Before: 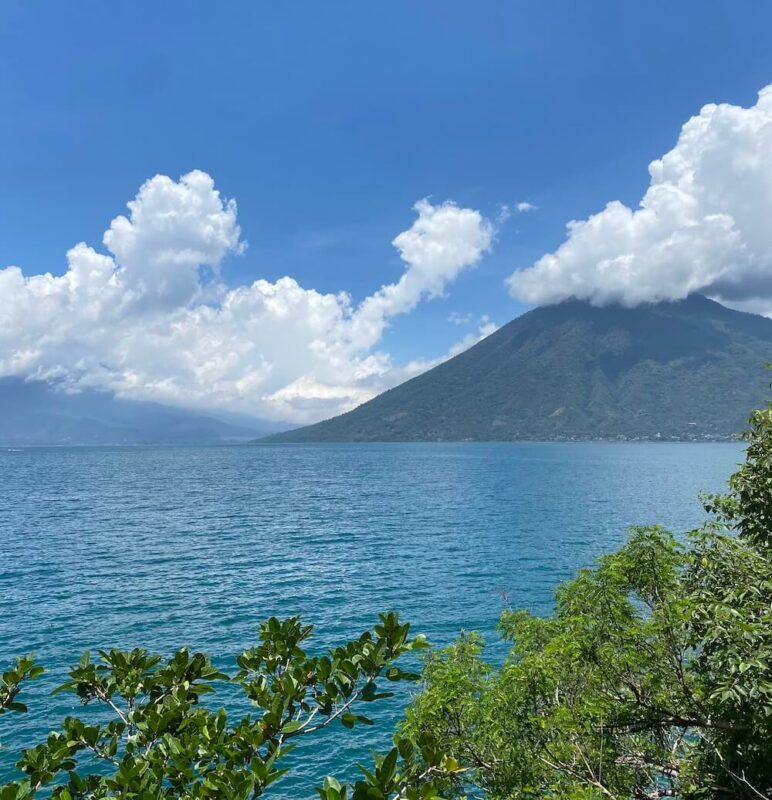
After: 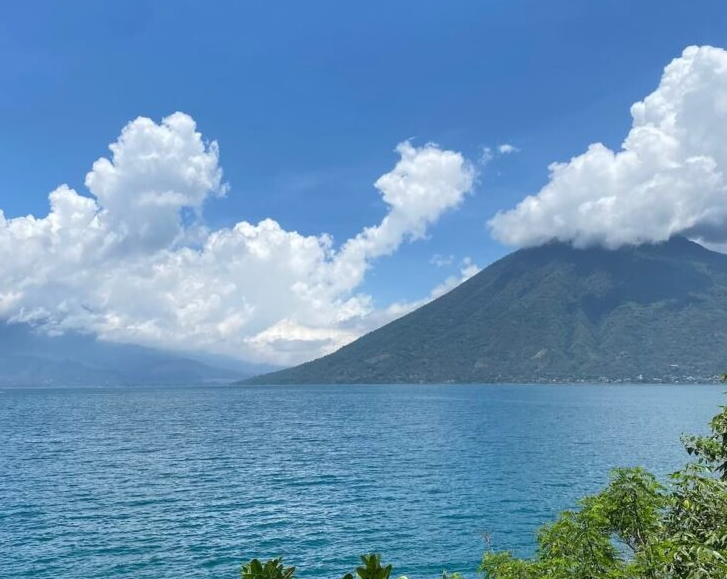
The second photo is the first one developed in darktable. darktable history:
crop: left 2.386%, top 7.351%, right 3.352%, bottom 20.211%
